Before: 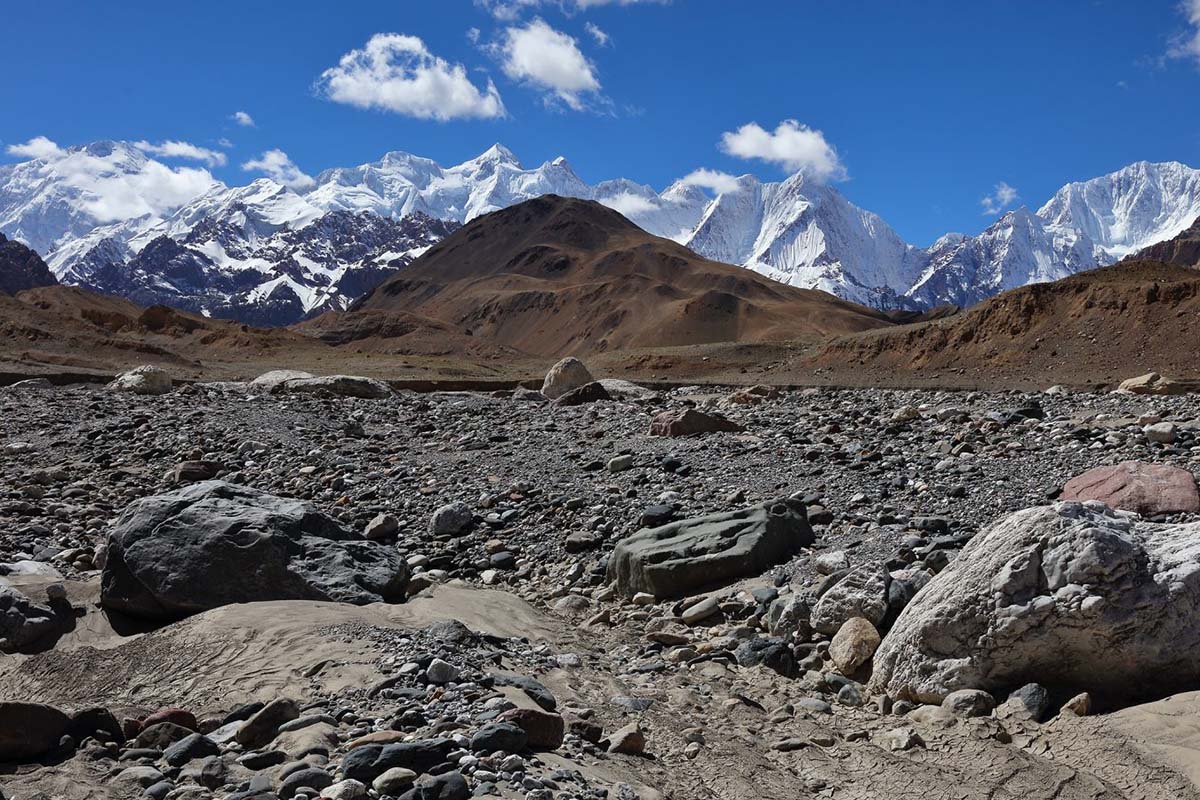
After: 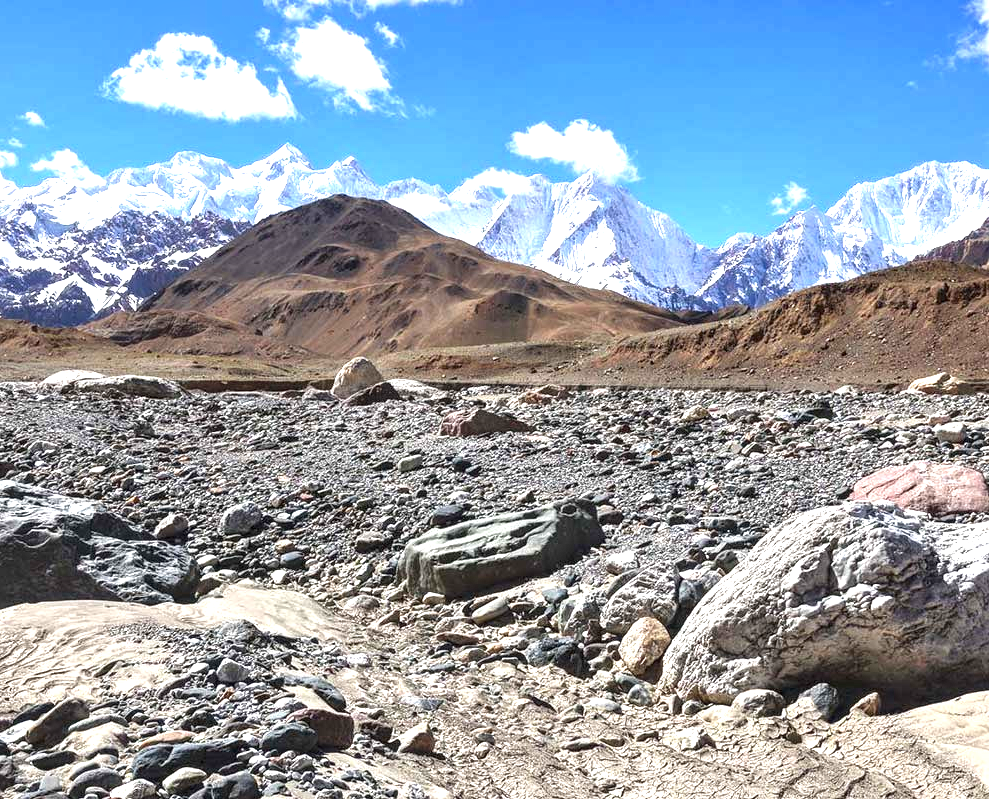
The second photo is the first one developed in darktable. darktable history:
local contrast: detail 130%
exposure: black level correction 0, exposure 1.625 EV, compensate exposure bias true, compensate highlight preservation false
crop: left 17.582%, bottom 0.031%
